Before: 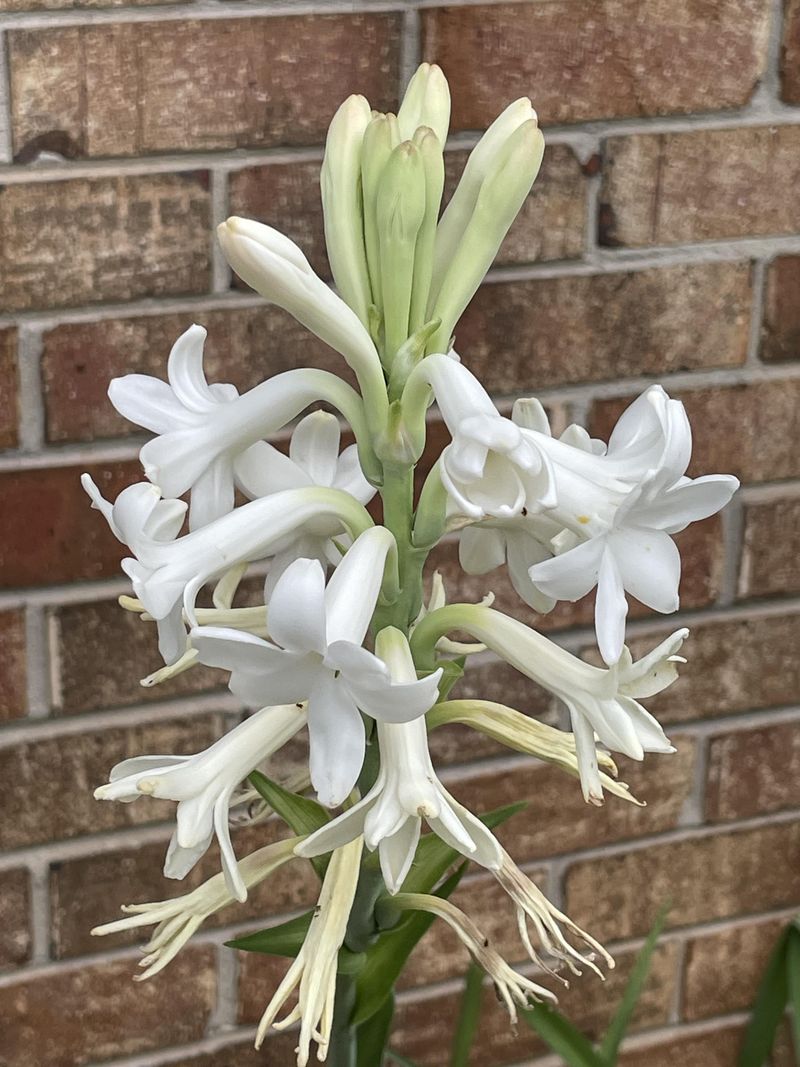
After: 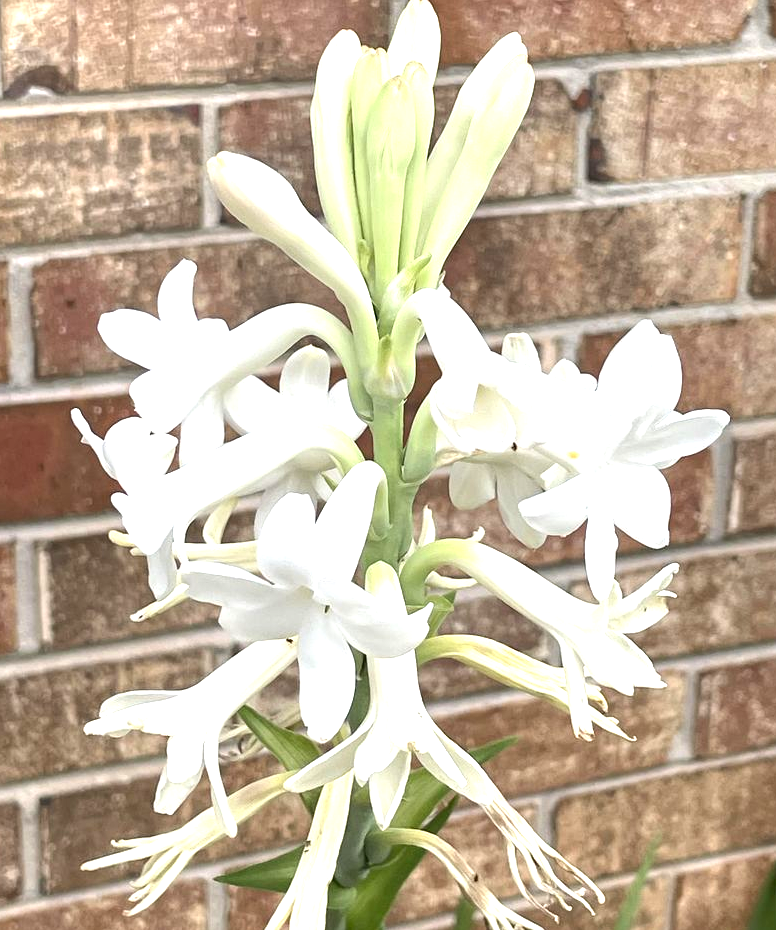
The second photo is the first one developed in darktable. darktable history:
crop: left 1.33%, top 6.169%, right 1.667%, bottom 6.646%
tone equalizer: edges refinement/feathering 500, mask exposure compensation -1.57 EV, preserve details no
exposure: black level correction 0, exposure 1.199 EV, compensate exposure bias true, compensate highlight preservation false
